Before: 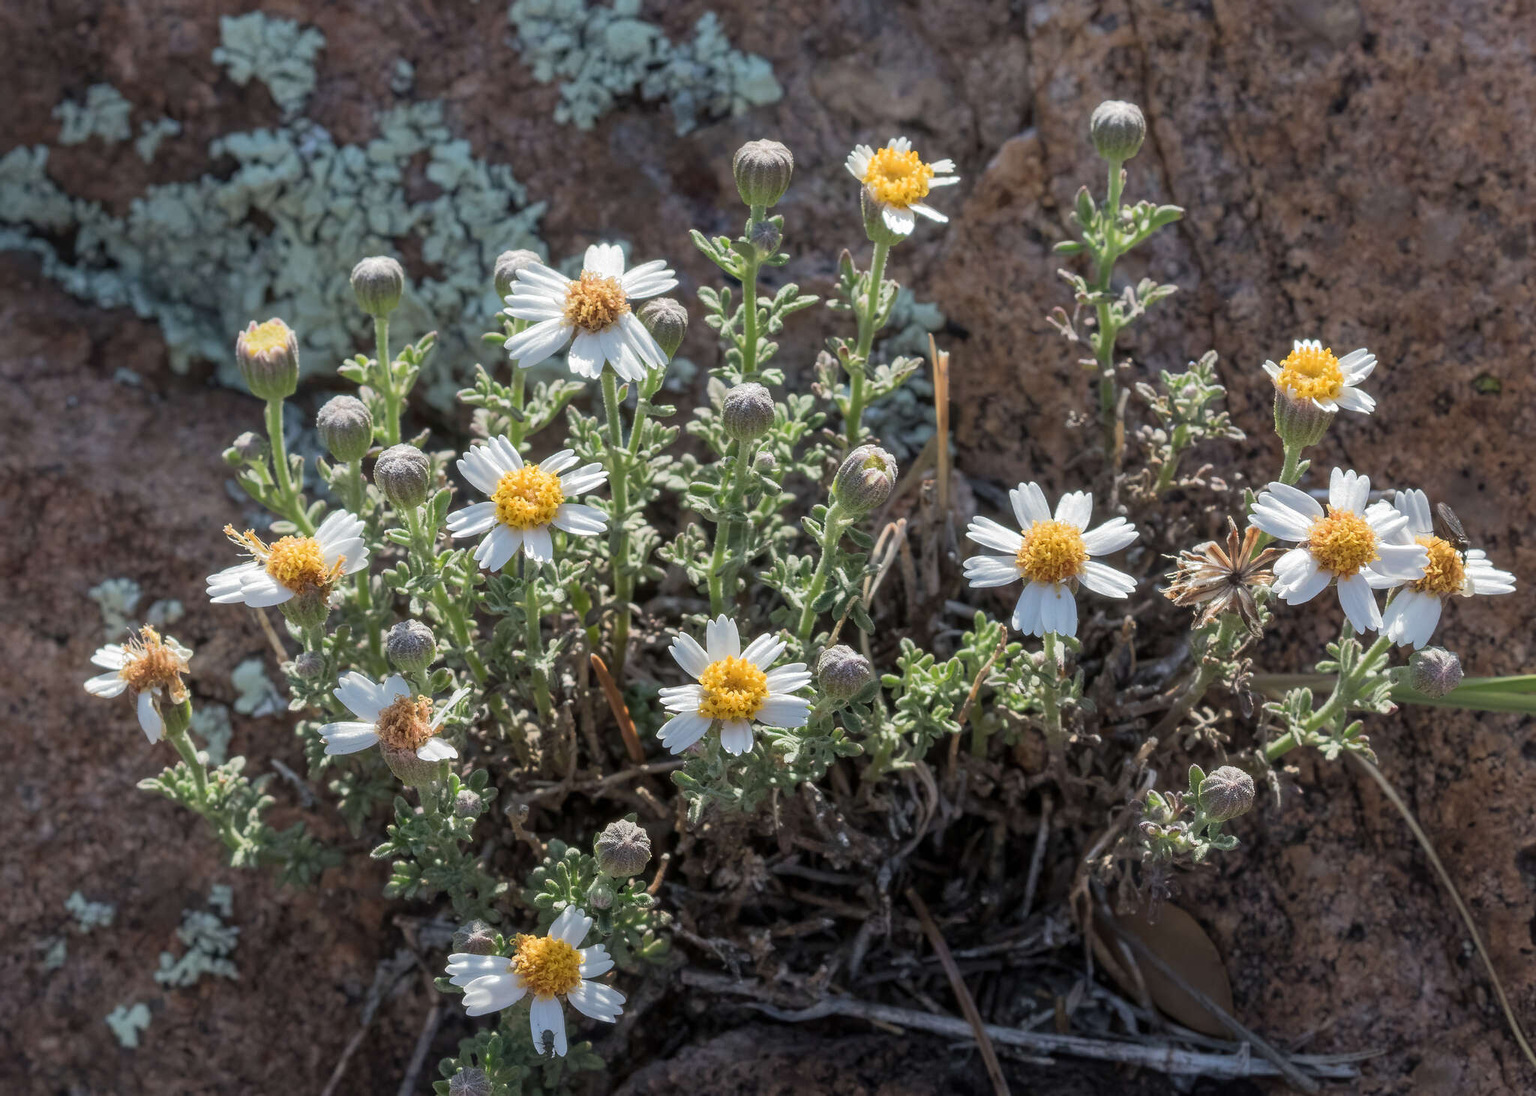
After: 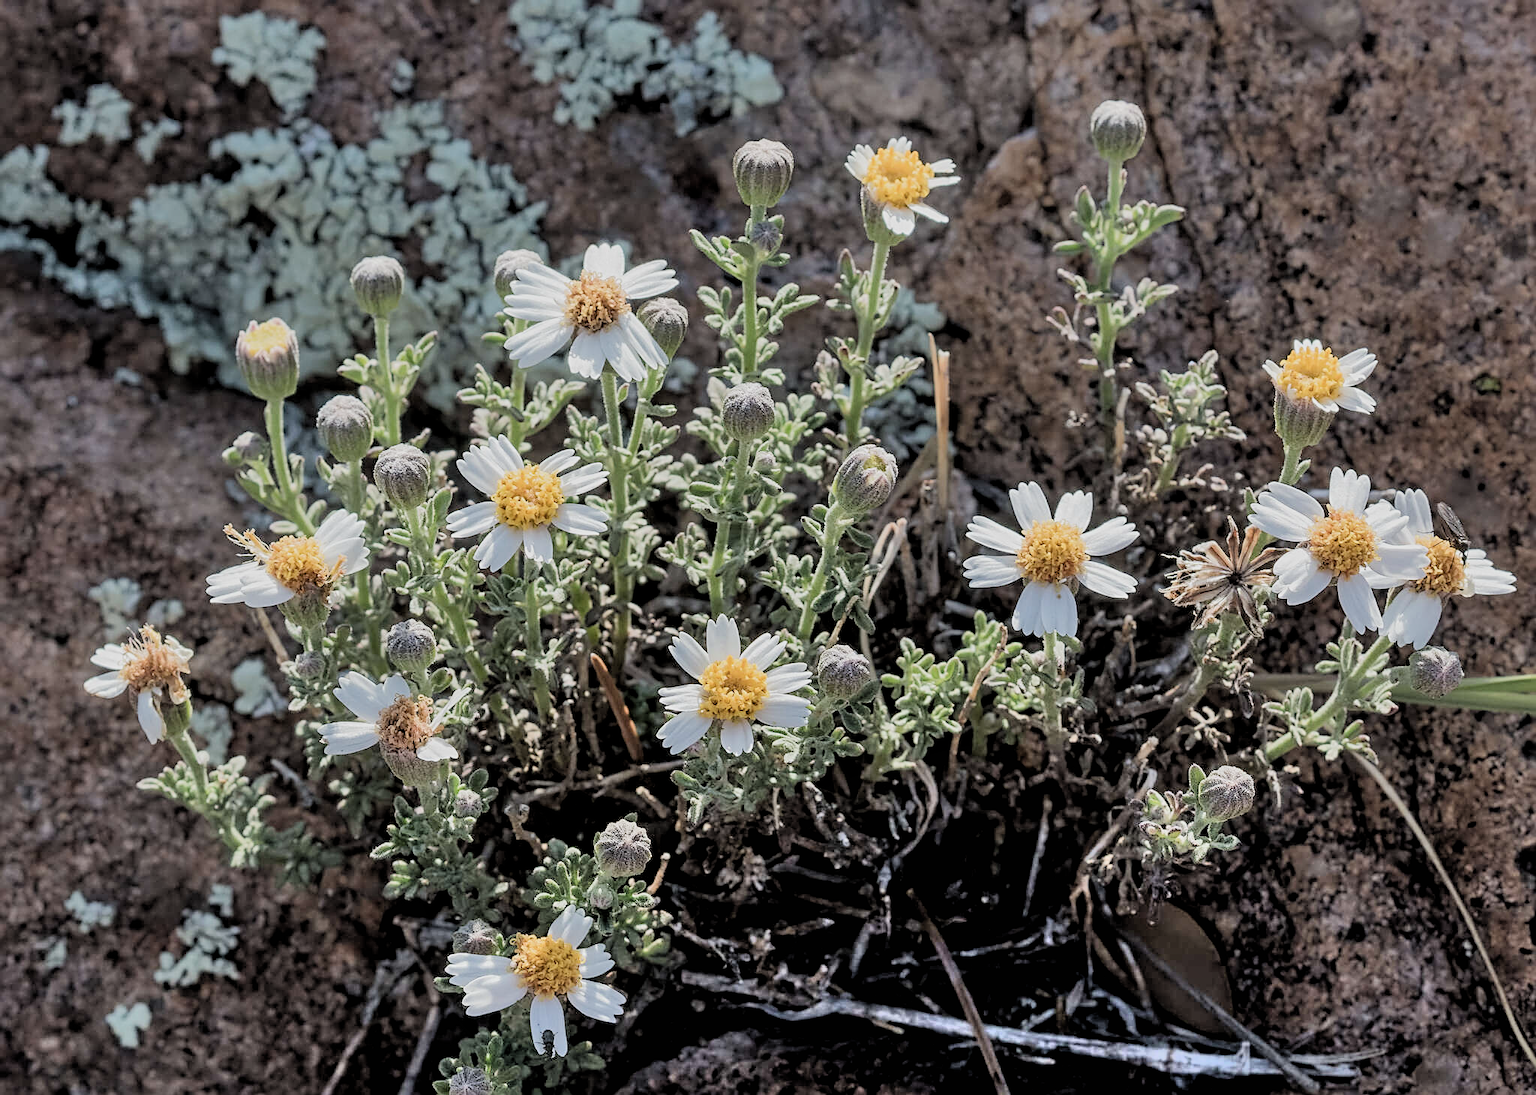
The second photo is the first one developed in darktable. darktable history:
contrast brightness saturation: contrast 0.11, saturation -0.17
sharpen: radius 2.531, amount 0.628
filmic rgb: black relative exposure -7.65 EV, white relative exposure 4.56 EV, hardness 3.61
shadows and highlights: soften with gaussian
rgb levels: levels [[0.013, 0.434, 0.89], [0, 0.5, 1], [0, 0.5, 1]]
